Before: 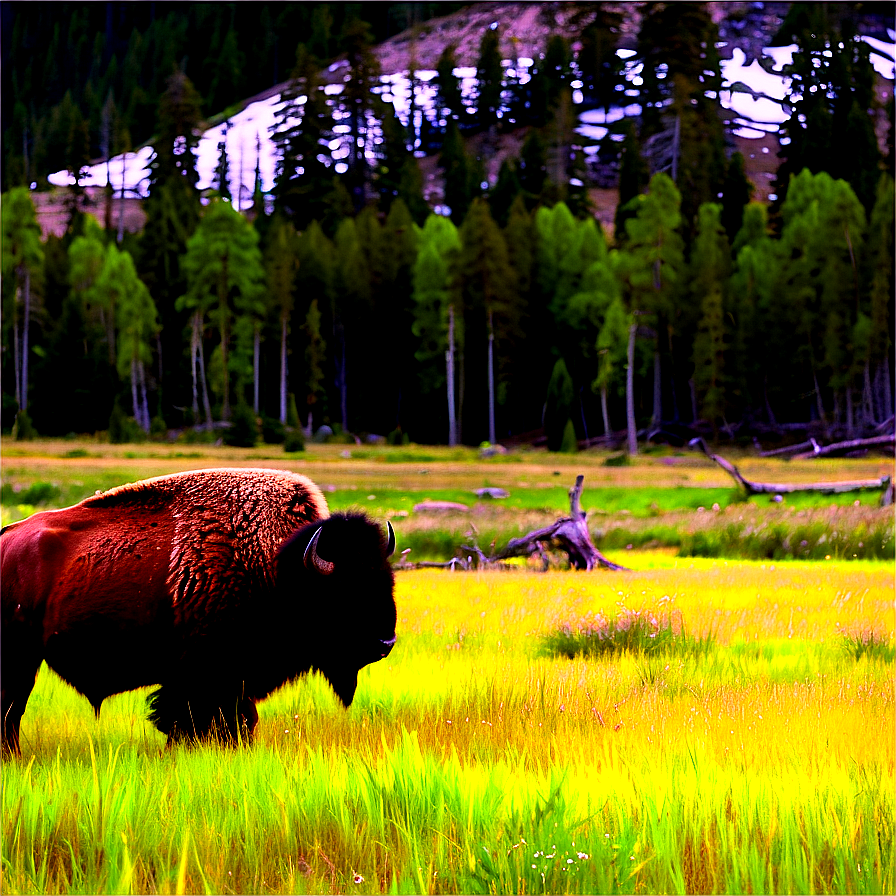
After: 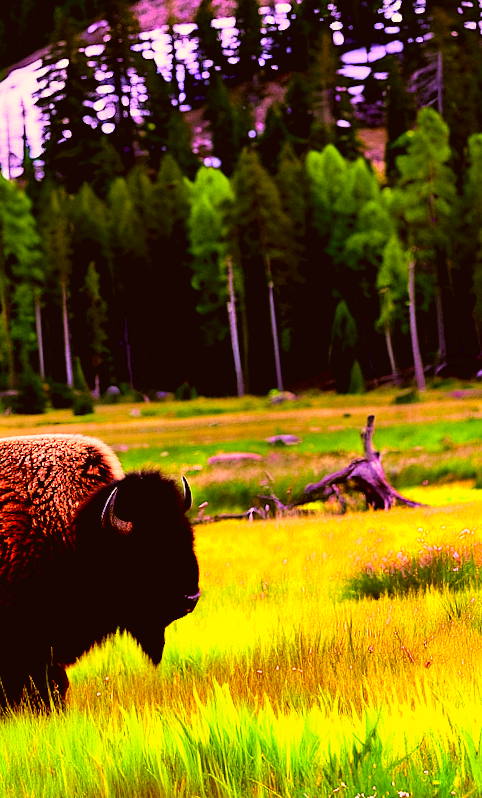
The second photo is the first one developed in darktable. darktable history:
shadows and highlights: low approximation 0.01, soften with gaussian
color correction: highlights a* 8.98, highlights b* 15.09, shadows a* -0.49, shadows b* 26.52
velvia: on, module defaults
rotate and perspective: rotation -4.57°, crop left 0.054, crop right 0.944, crop top 0.087, crop bottom 0.914
crop and rotate: left 22.516%, right 21.234%
